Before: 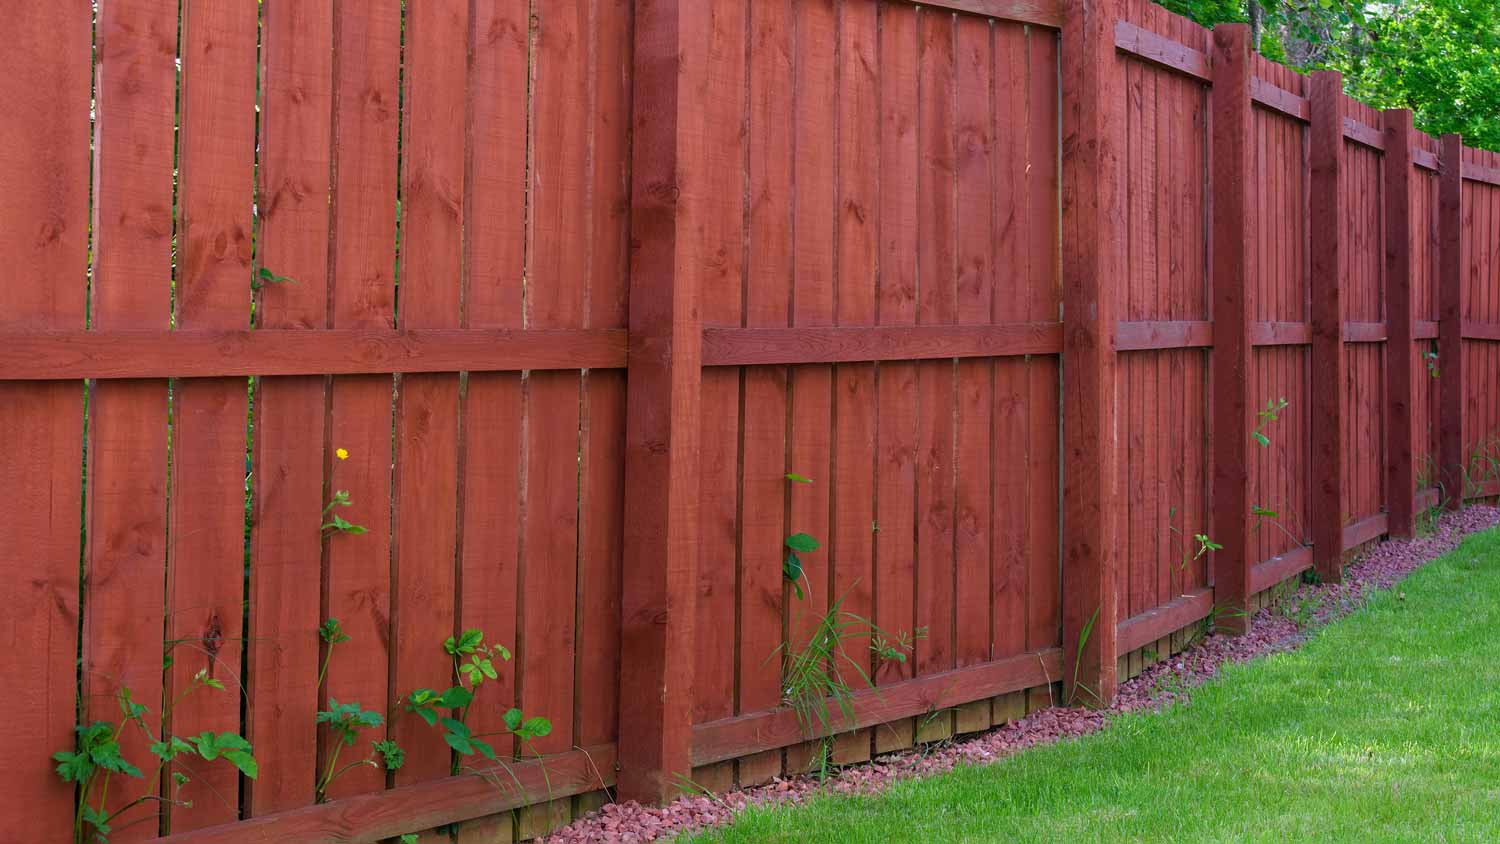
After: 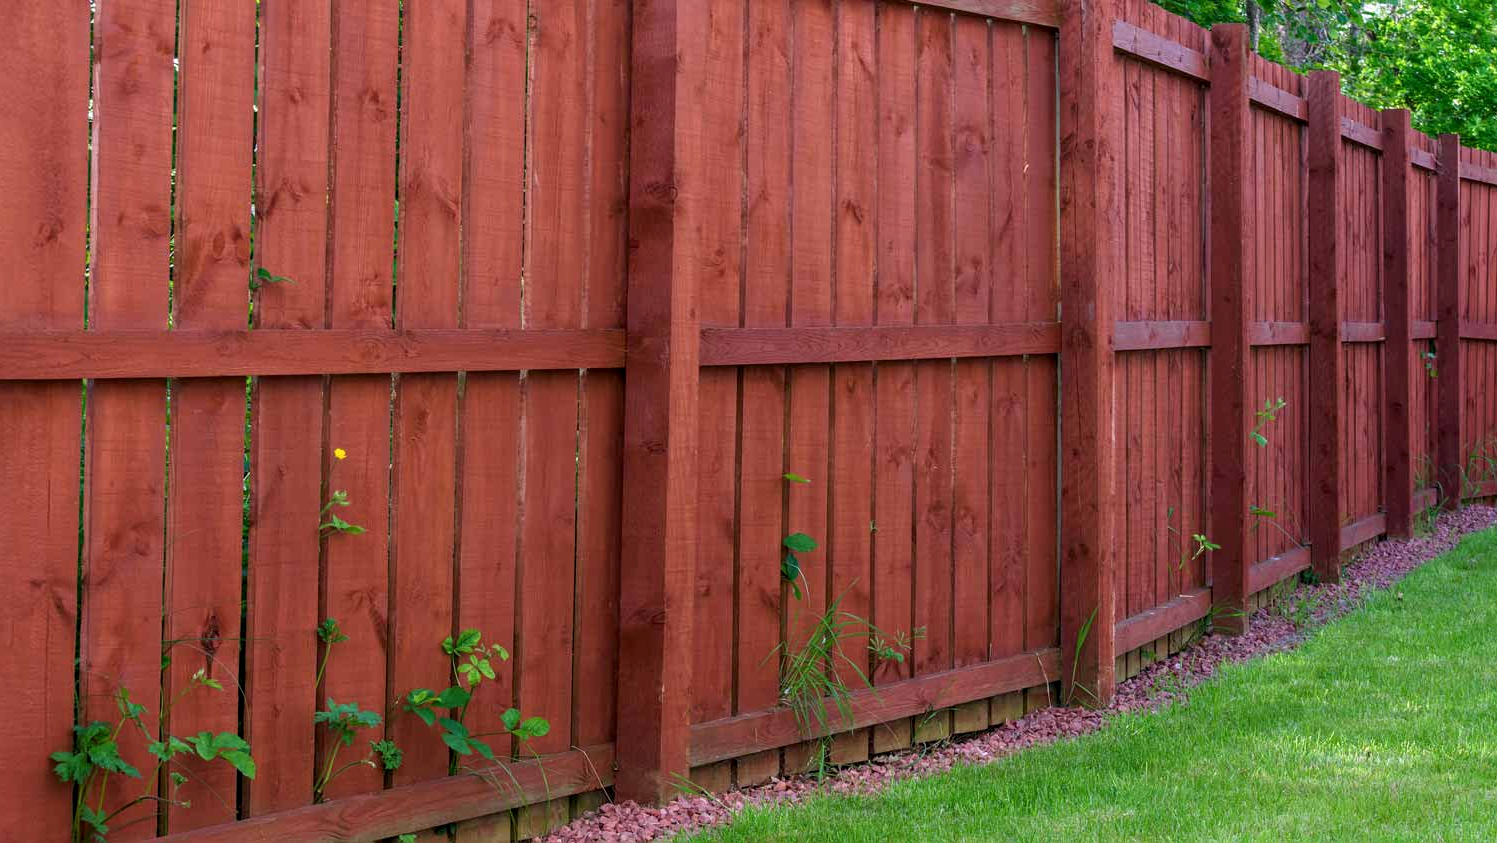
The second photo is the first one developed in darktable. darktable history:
local contrast: on, module defaults
crop: left 0.182%
